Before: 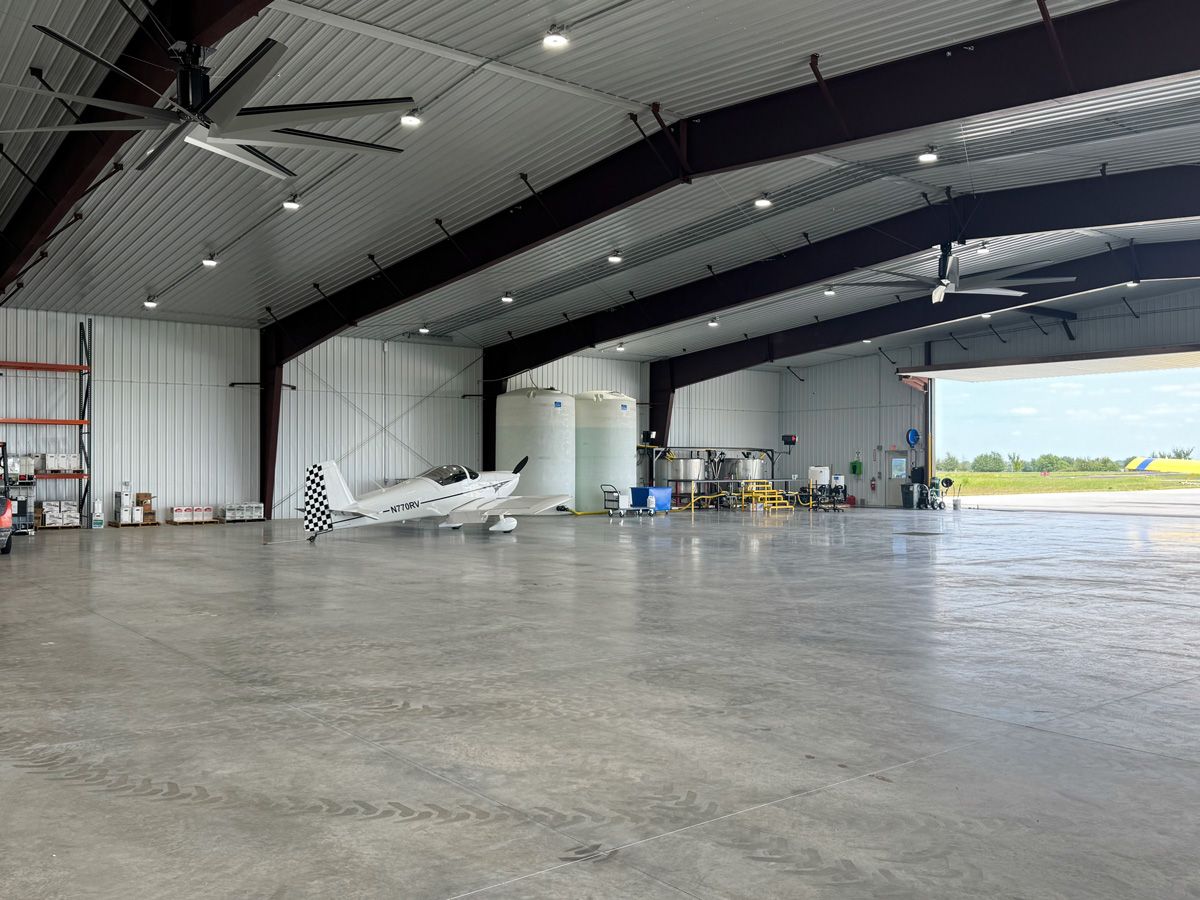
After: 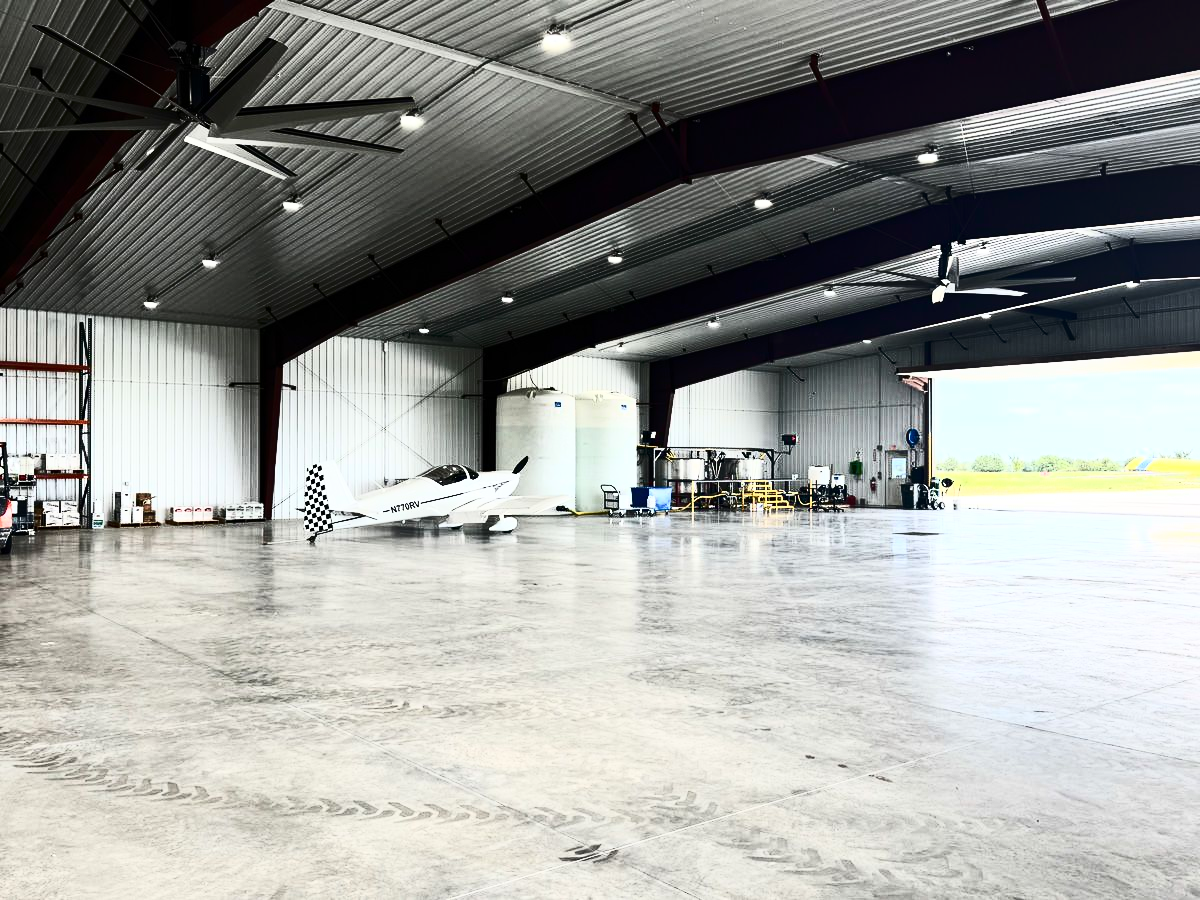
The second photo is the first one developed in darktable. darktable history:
contrast brightness saturation: contrast 0.93, brightness 0.2
white balance: emerald 1
